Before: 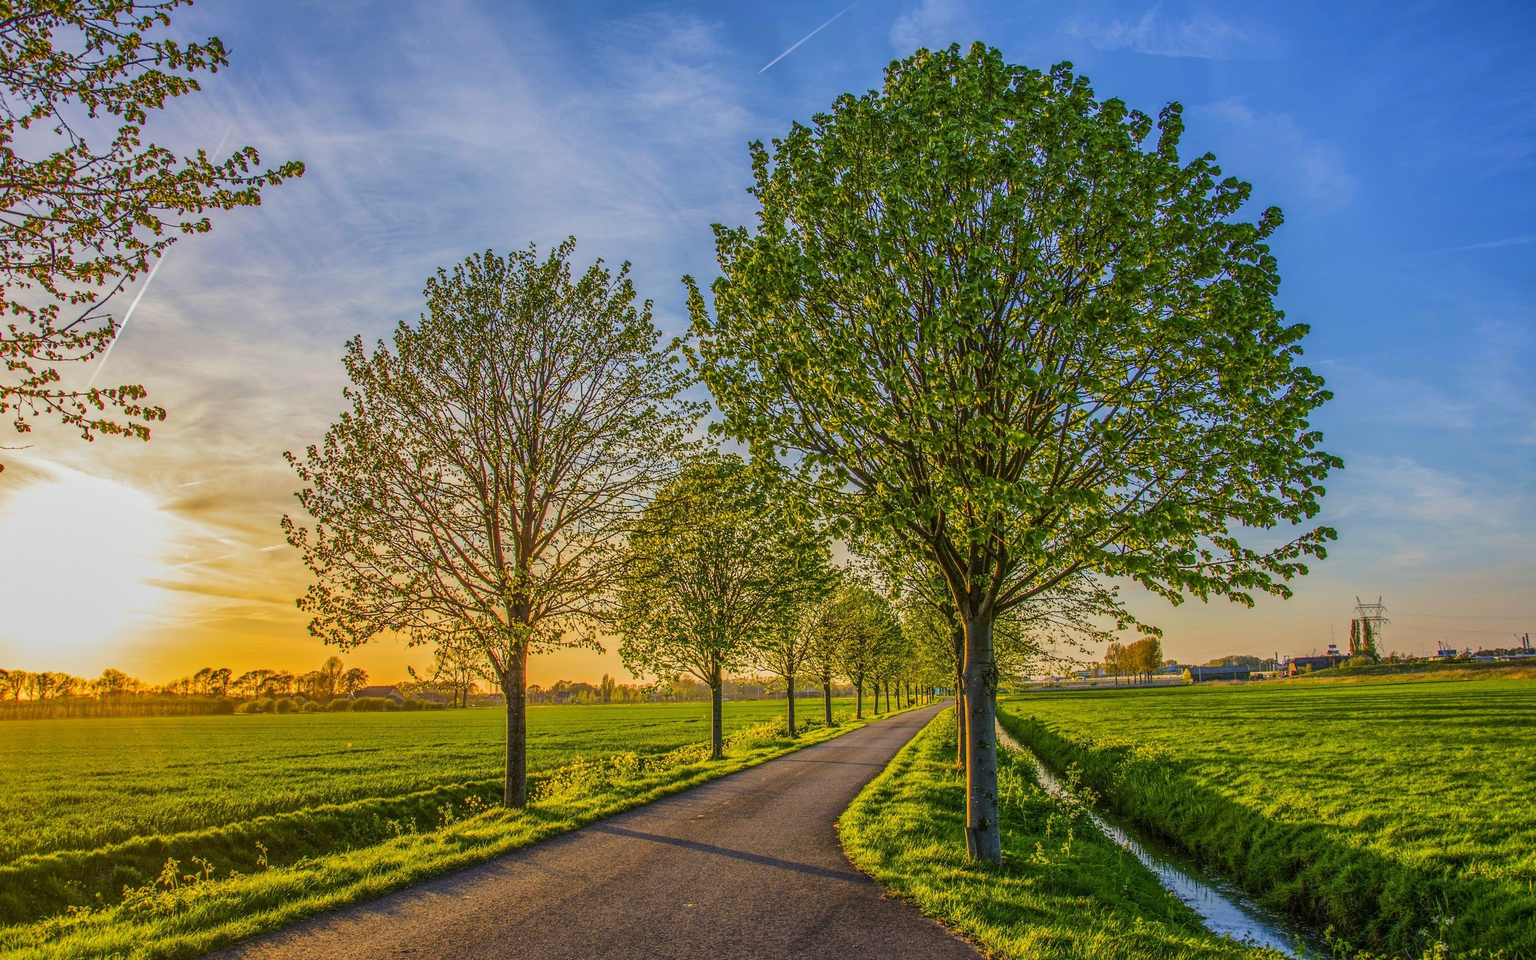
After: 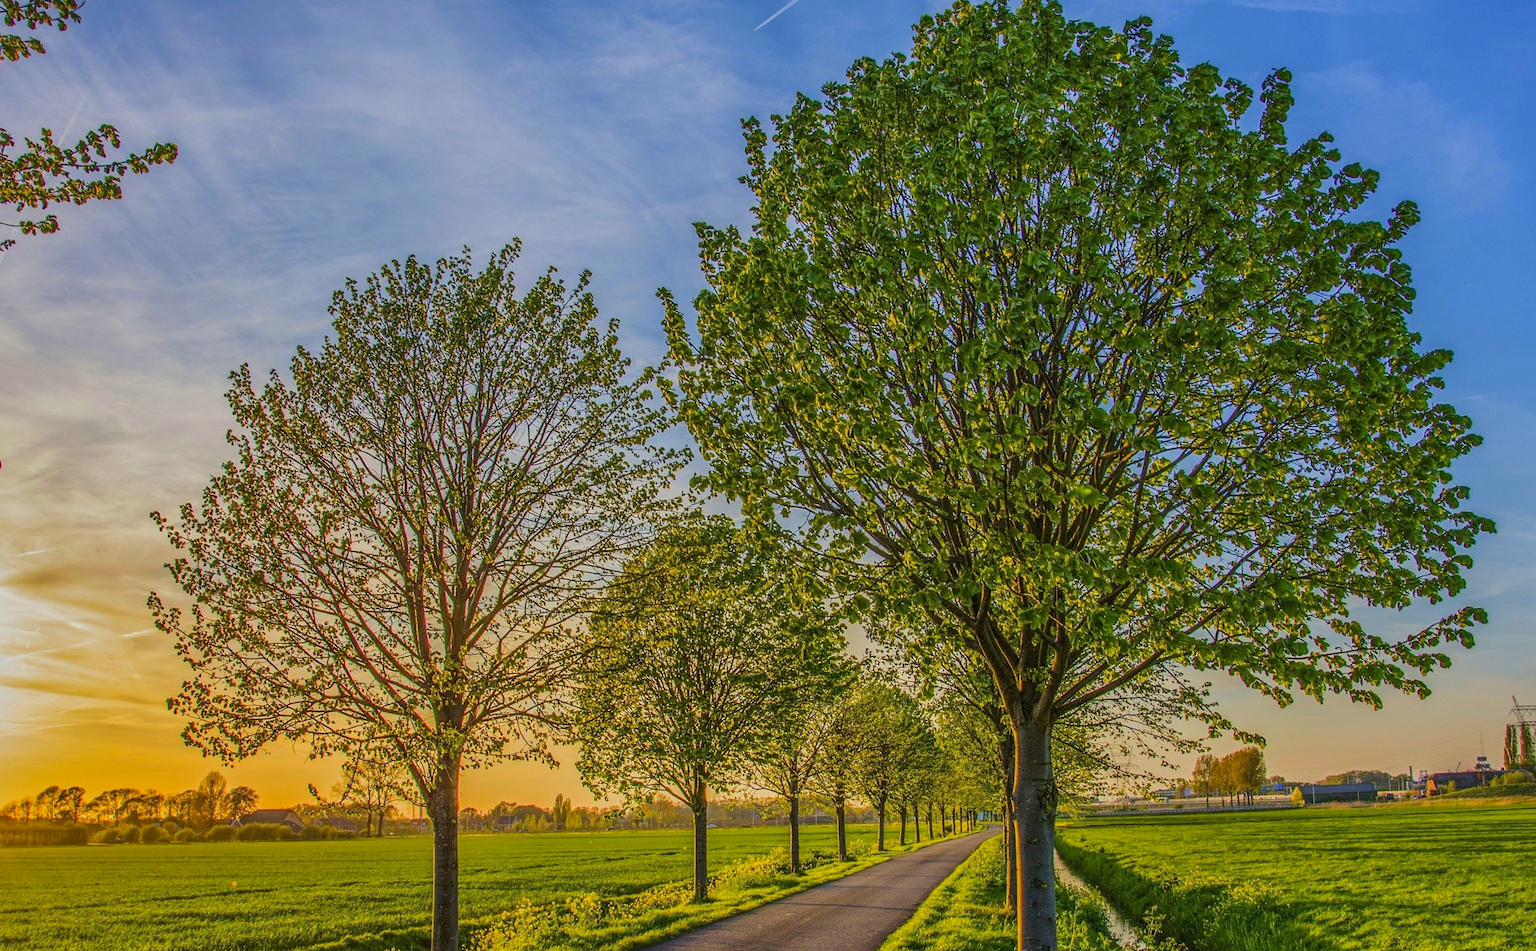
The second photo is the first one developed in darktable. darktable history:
shadows and highlights: shadows 25, white point adjustment -3, highlights -30
crop and rotate: left 10.77%, top 5.1%, right 10.41%, bottom 16.76%
tone equalizer: on, module defaults
